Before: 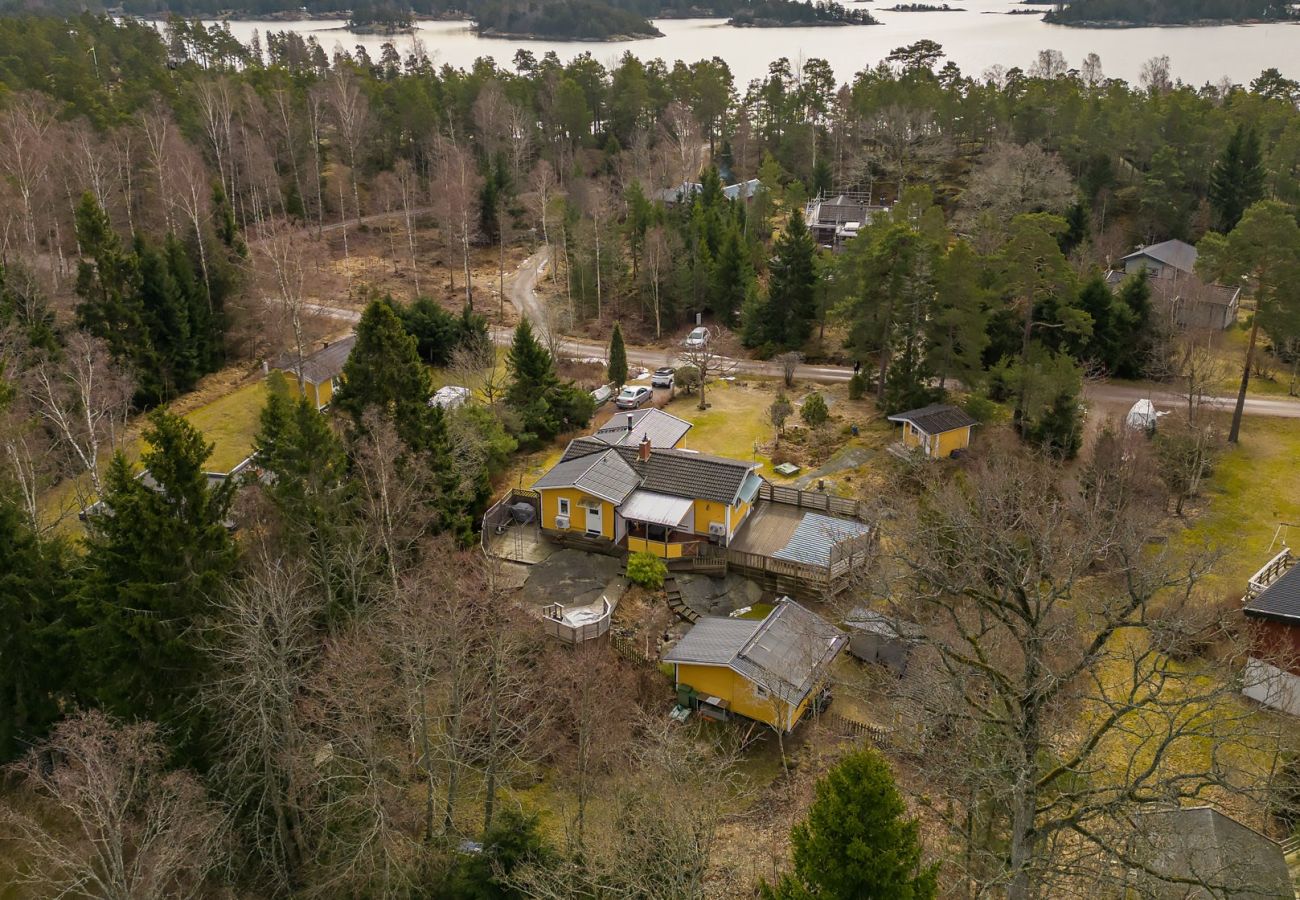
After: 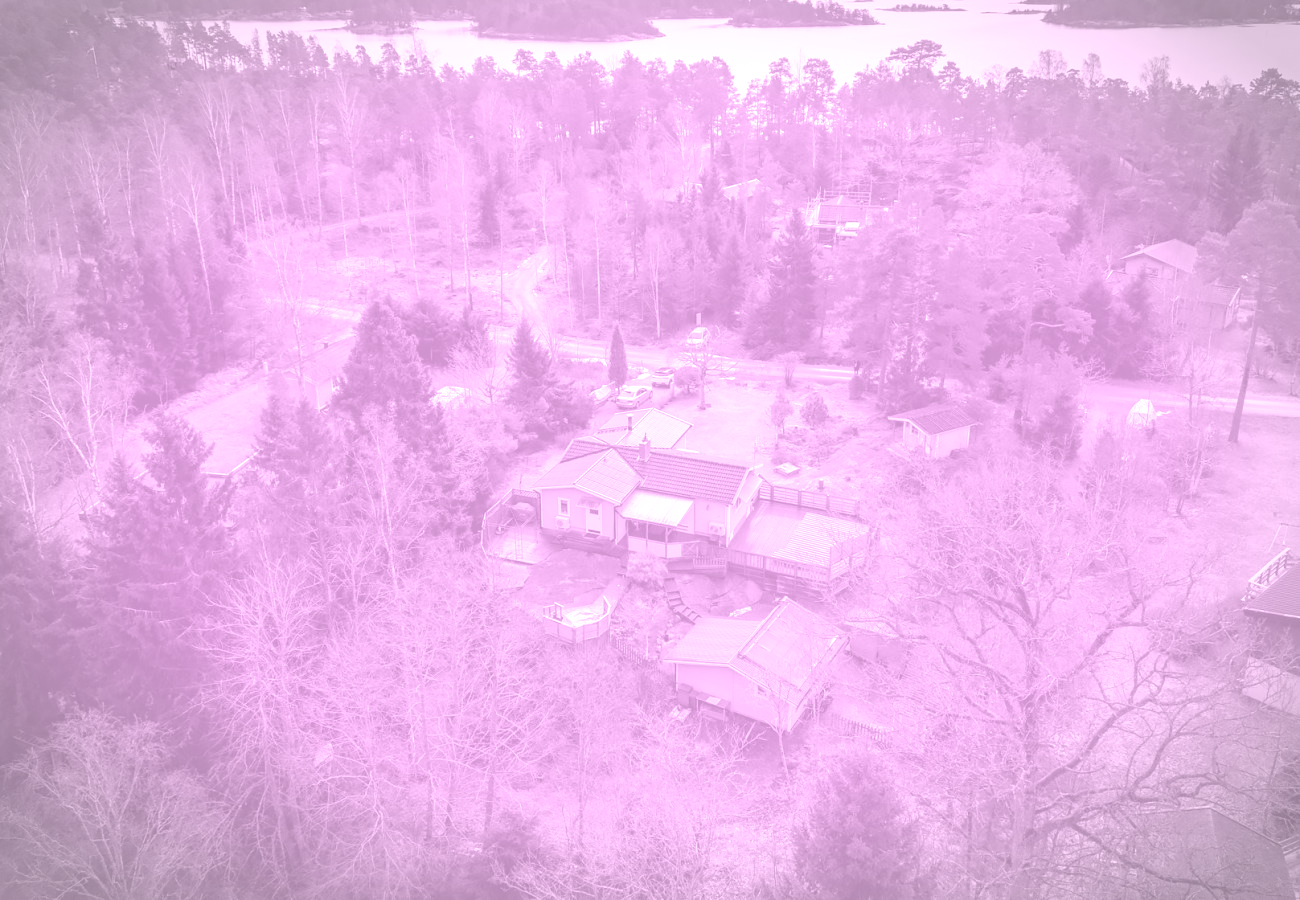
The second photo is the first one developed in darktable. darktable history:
tone curve: curves: ch0 [(0, 0) (0.003, 0.003) (0.011, 0.011) (0.025, 0.025) (0.044, 0.044) (0.069, 0.069) (0.1, 0.099) (0.136, 0.135) (0.177, 0.176) (0.224, 0.223) (0.277, 0.275) (0.335, 0.333) (0.399, 0.396) (0.468, 0.465) (0.543, 0.541) (0.623, 0.622) (0.709, 0.708) (0.801, 0.8) (0.898, 0.897) (1, 1)], preserve colors none
colorize: hue 331.2°, saturation 75%, source mix 30.28%, lightness 70.52%, version 1
vignetting: automatic ratio true
levels: levels [0.012, 0.367, 0.697]
shadows and highlights: radius 331.84, shadows 53.55, highlights -100, compress 94.63%, highlights color adjustment 73.23%, soften with gaussian
